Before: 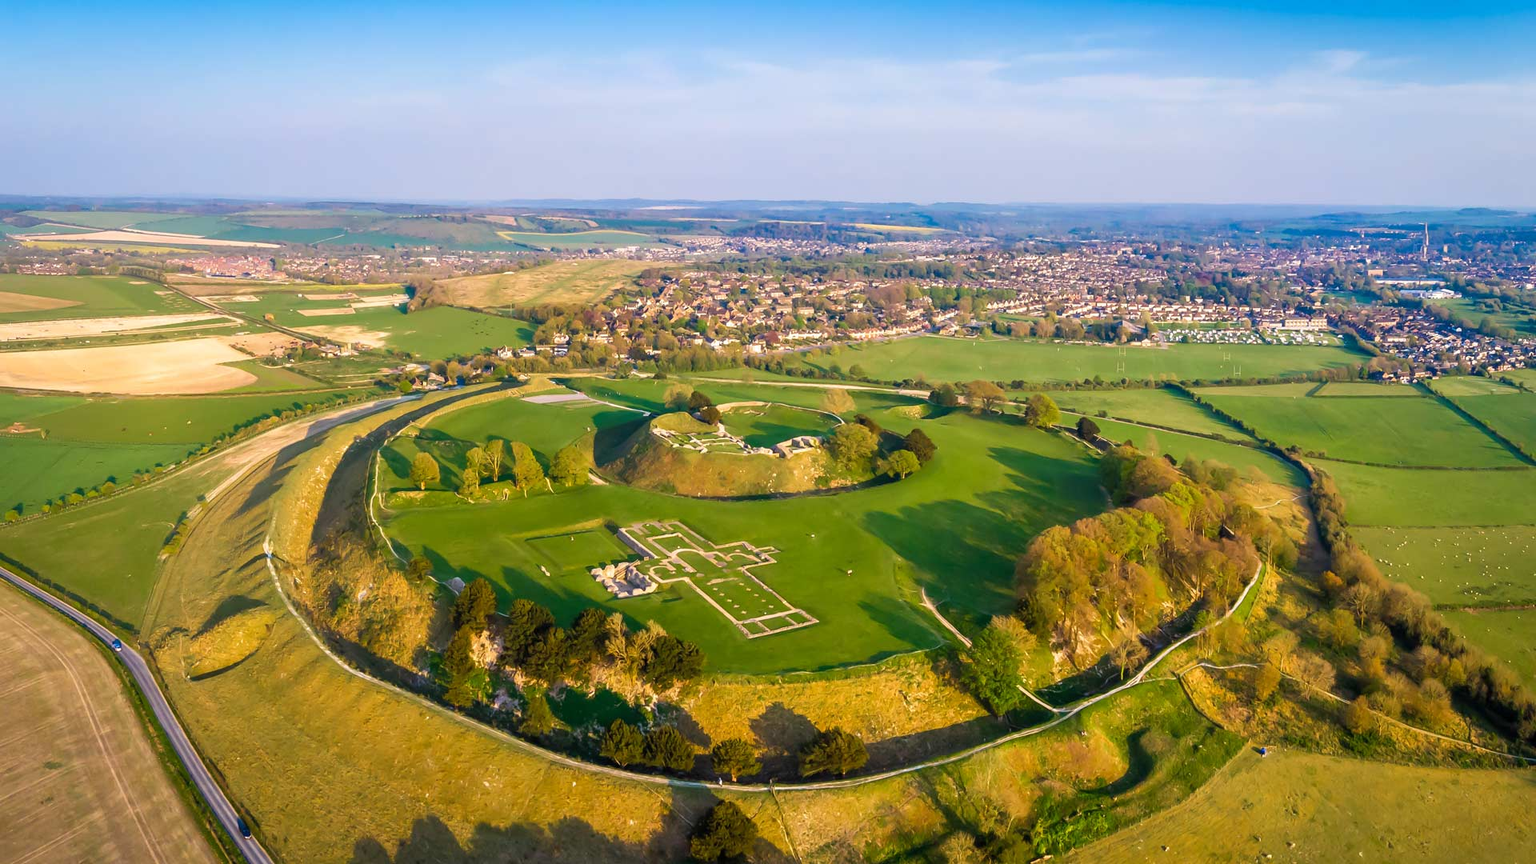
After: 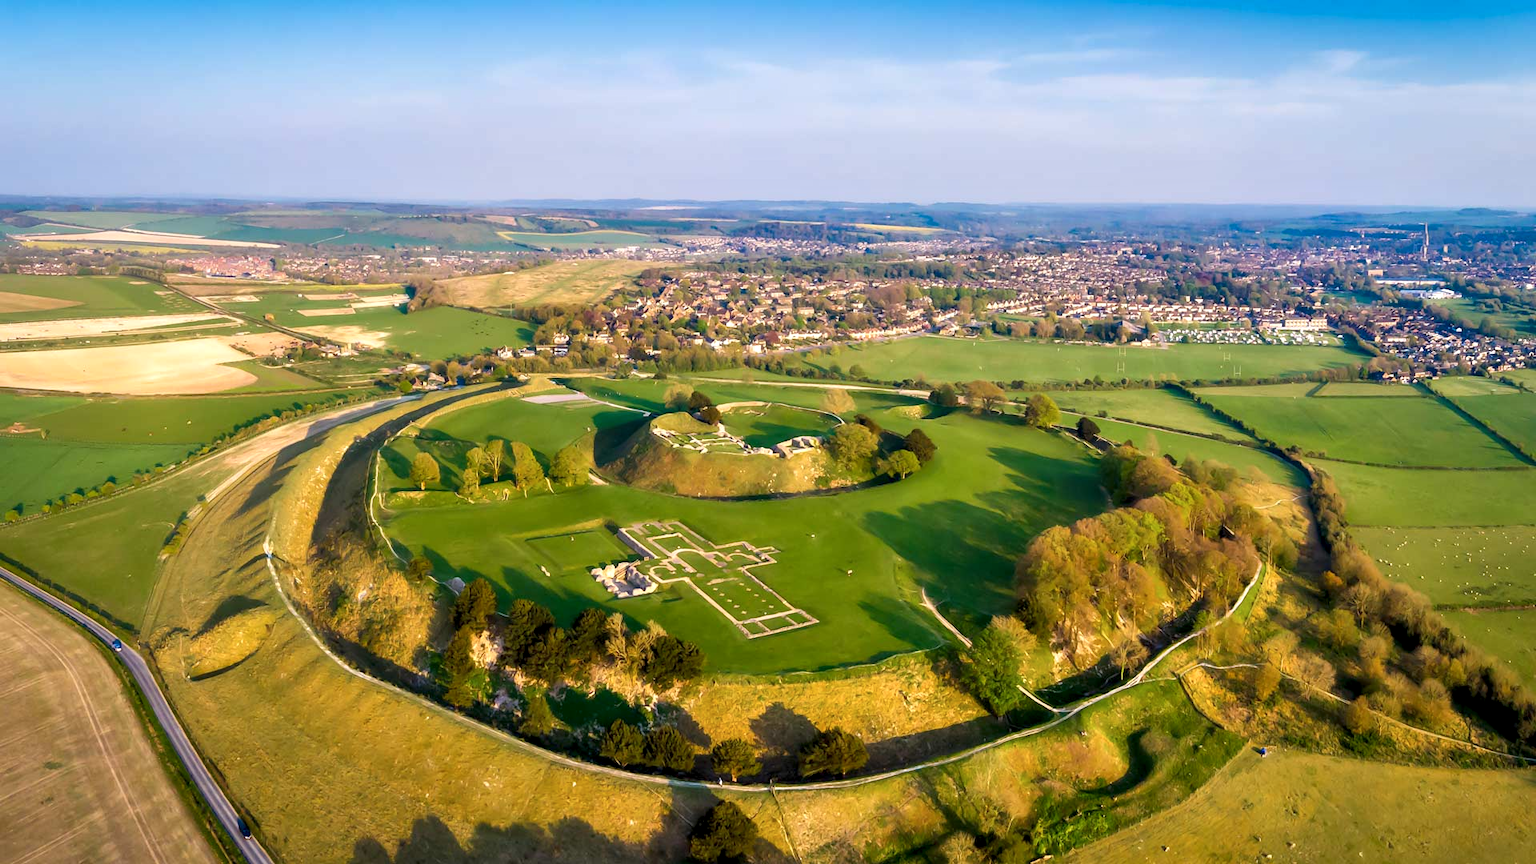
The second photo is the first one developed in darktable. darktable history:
contrast equalizer: y [[0.536, 0.565, 0.581, 0.516, 0.52, 0.491], [0.5 ×6], [0.5 ×6], [0 ×6], [0 ×6]], mix 0.801
tone equalizer: on, module defaults
